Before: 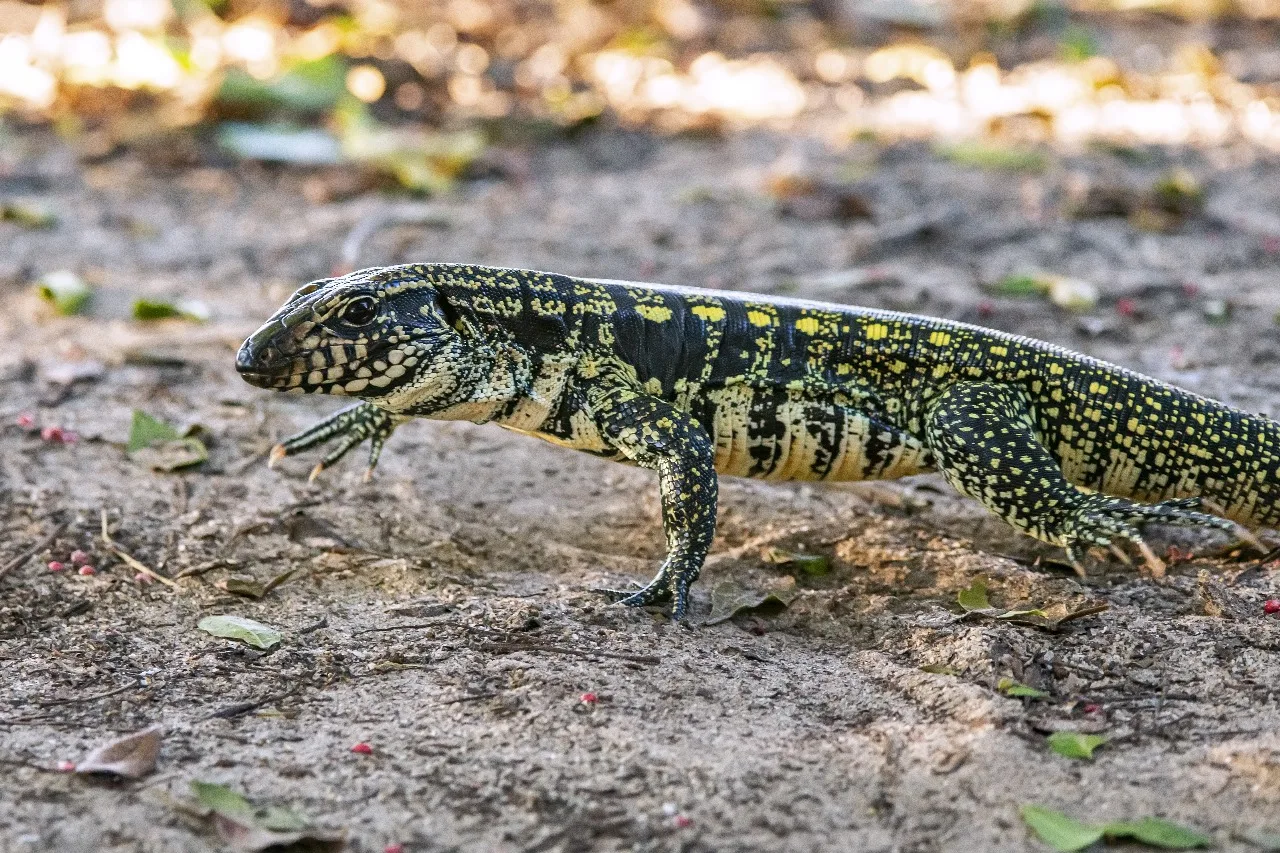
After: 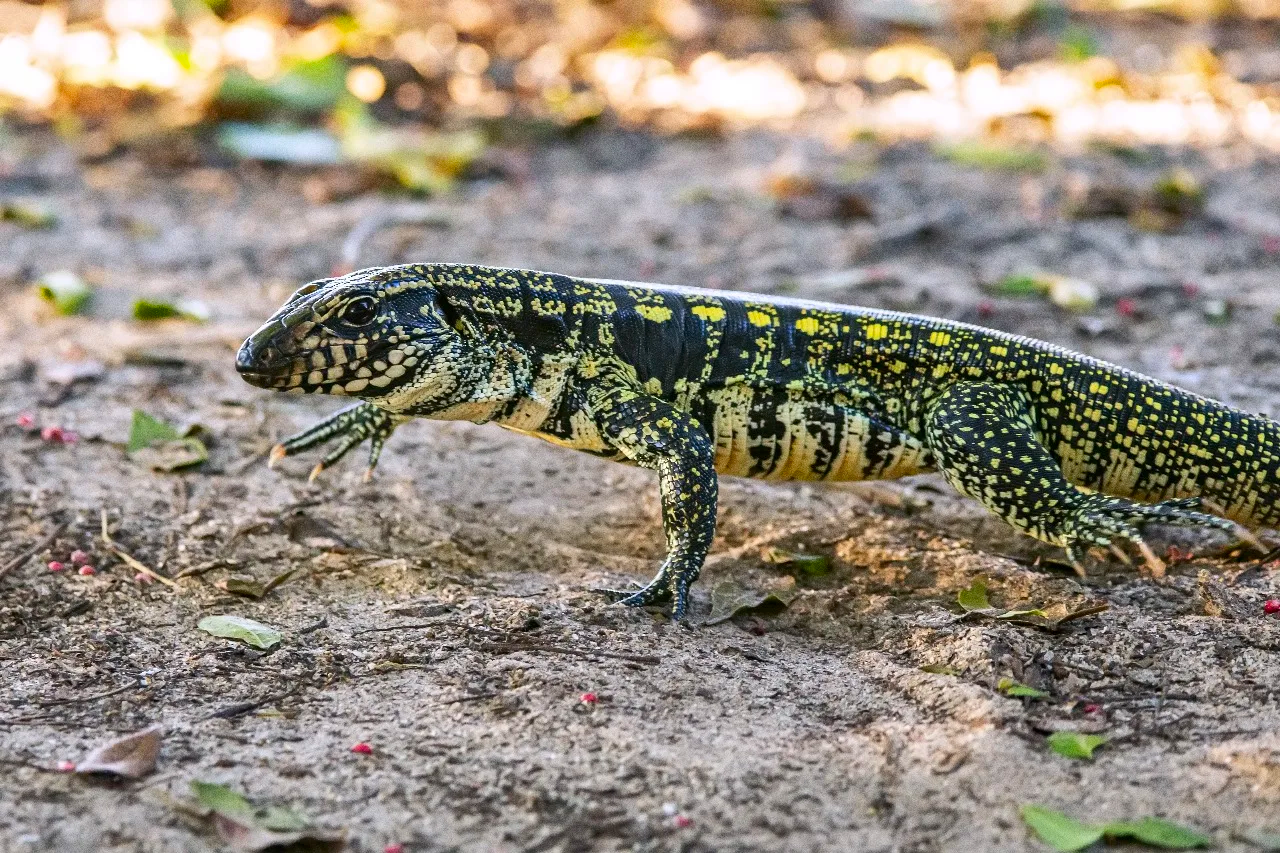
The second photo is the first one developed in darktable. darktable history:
contrast brightness saturation: contrast 0.094, saturation 0.272
